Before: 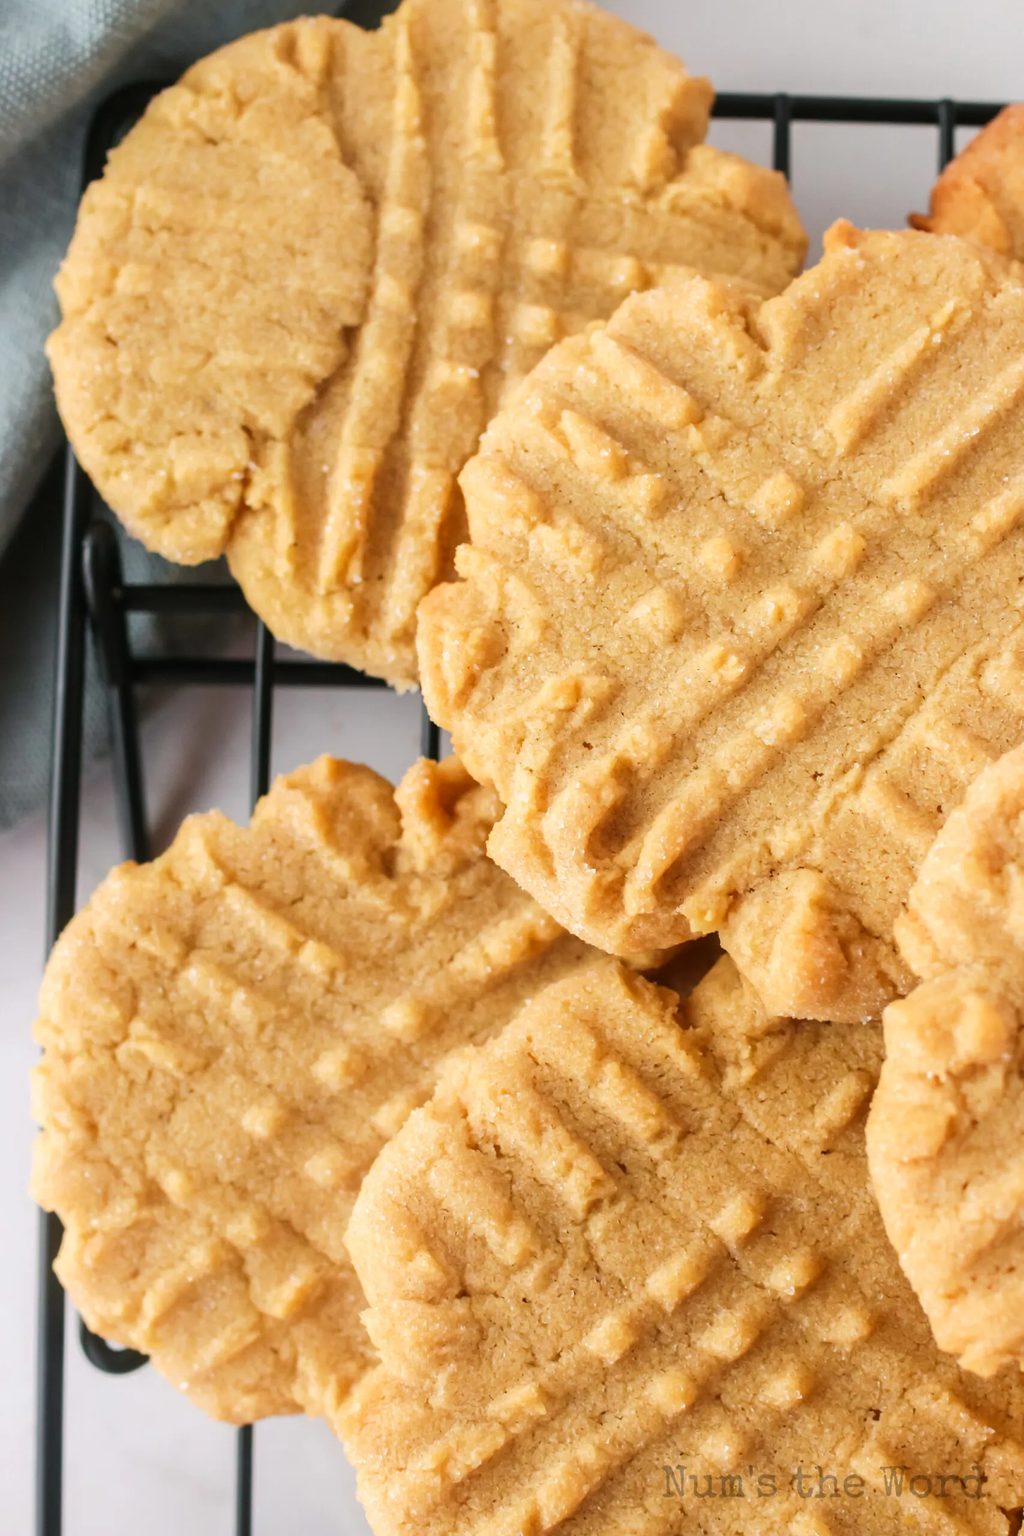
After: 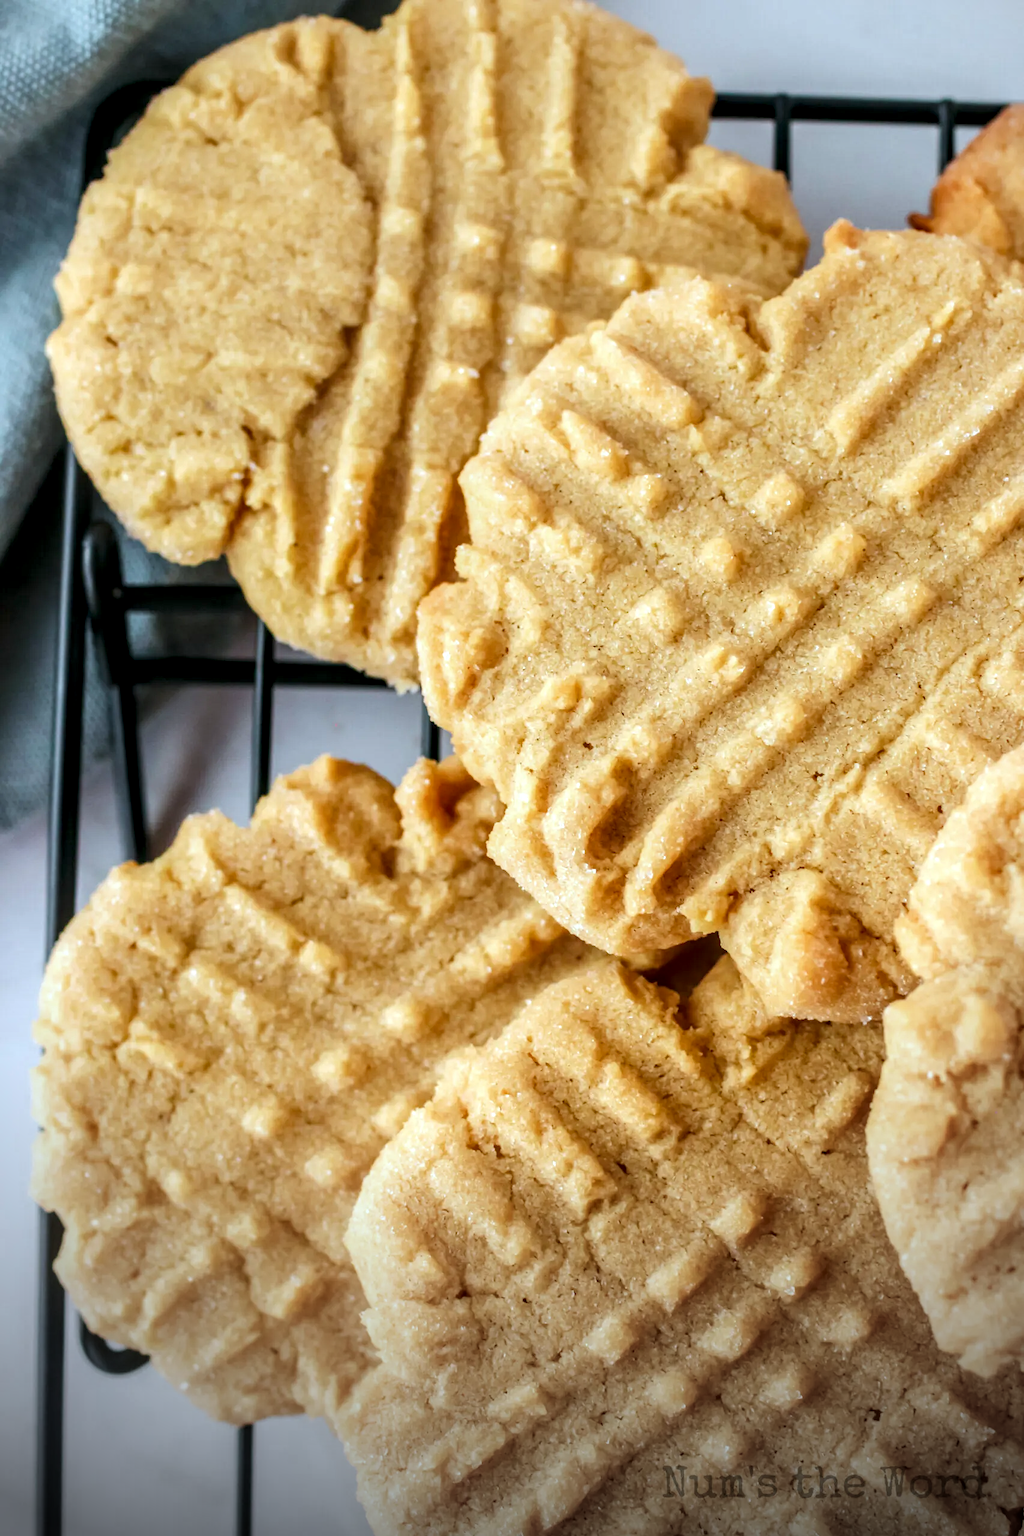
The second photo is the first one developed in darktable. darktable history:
color balance rgb: perceptual saturation grading › global saturation -0.024%, perceptual saturation grading › mid-tones 11.166%, global vibrance 14.359%
color calibration: gray › normalize channels true, illuminant Planckian (black body), x 0.376, y 0.374, temperature 4124.61 K, gamut compression 0.025
vignetting: fall-off radius 60.75%, brightness -0.829, center (-0.066, -0.319)
local contrast: detail 150%
